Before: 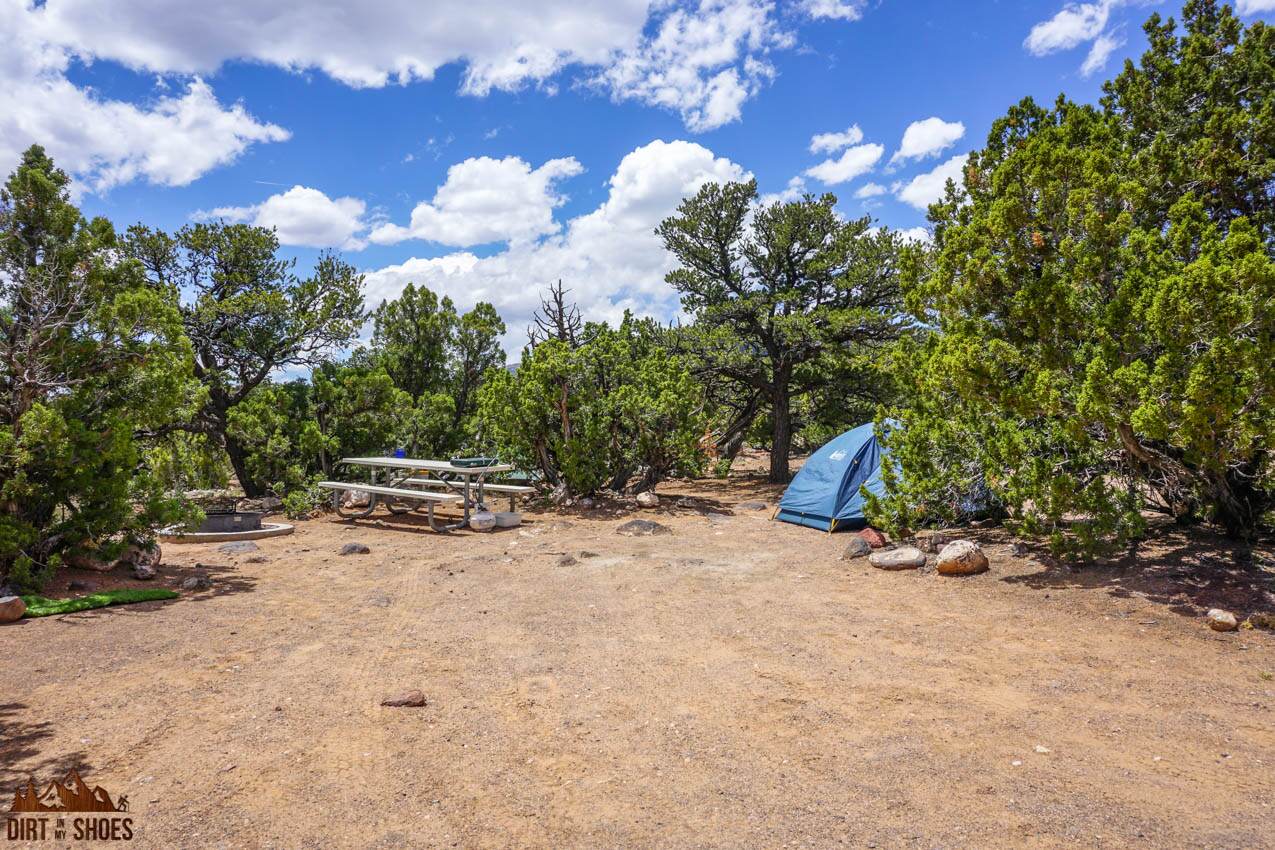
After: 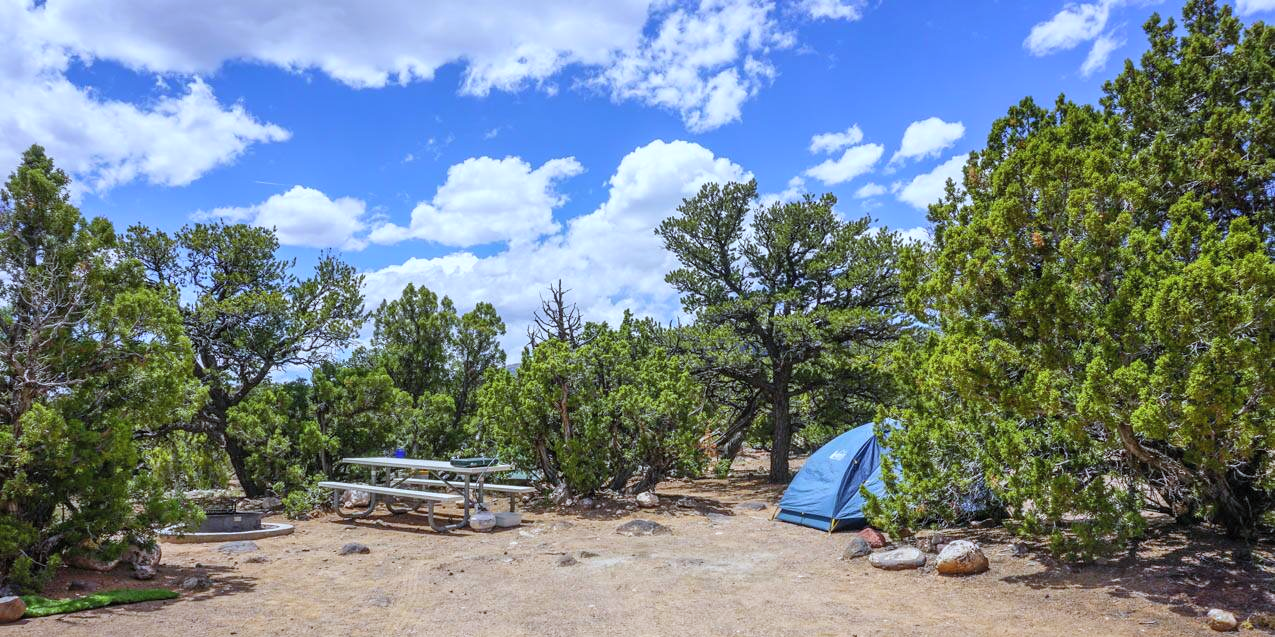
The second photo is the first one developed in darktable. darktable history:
white balance: red 0.924, blue 1.095
contrast brightness saturation: contrast 0.05, brightness 0.06, saturation 0.01
shadows and highlights: radius 125.46, shadows 21.19, highlights -21.19, low approximation 0.01
crop: bottom 24.988%
